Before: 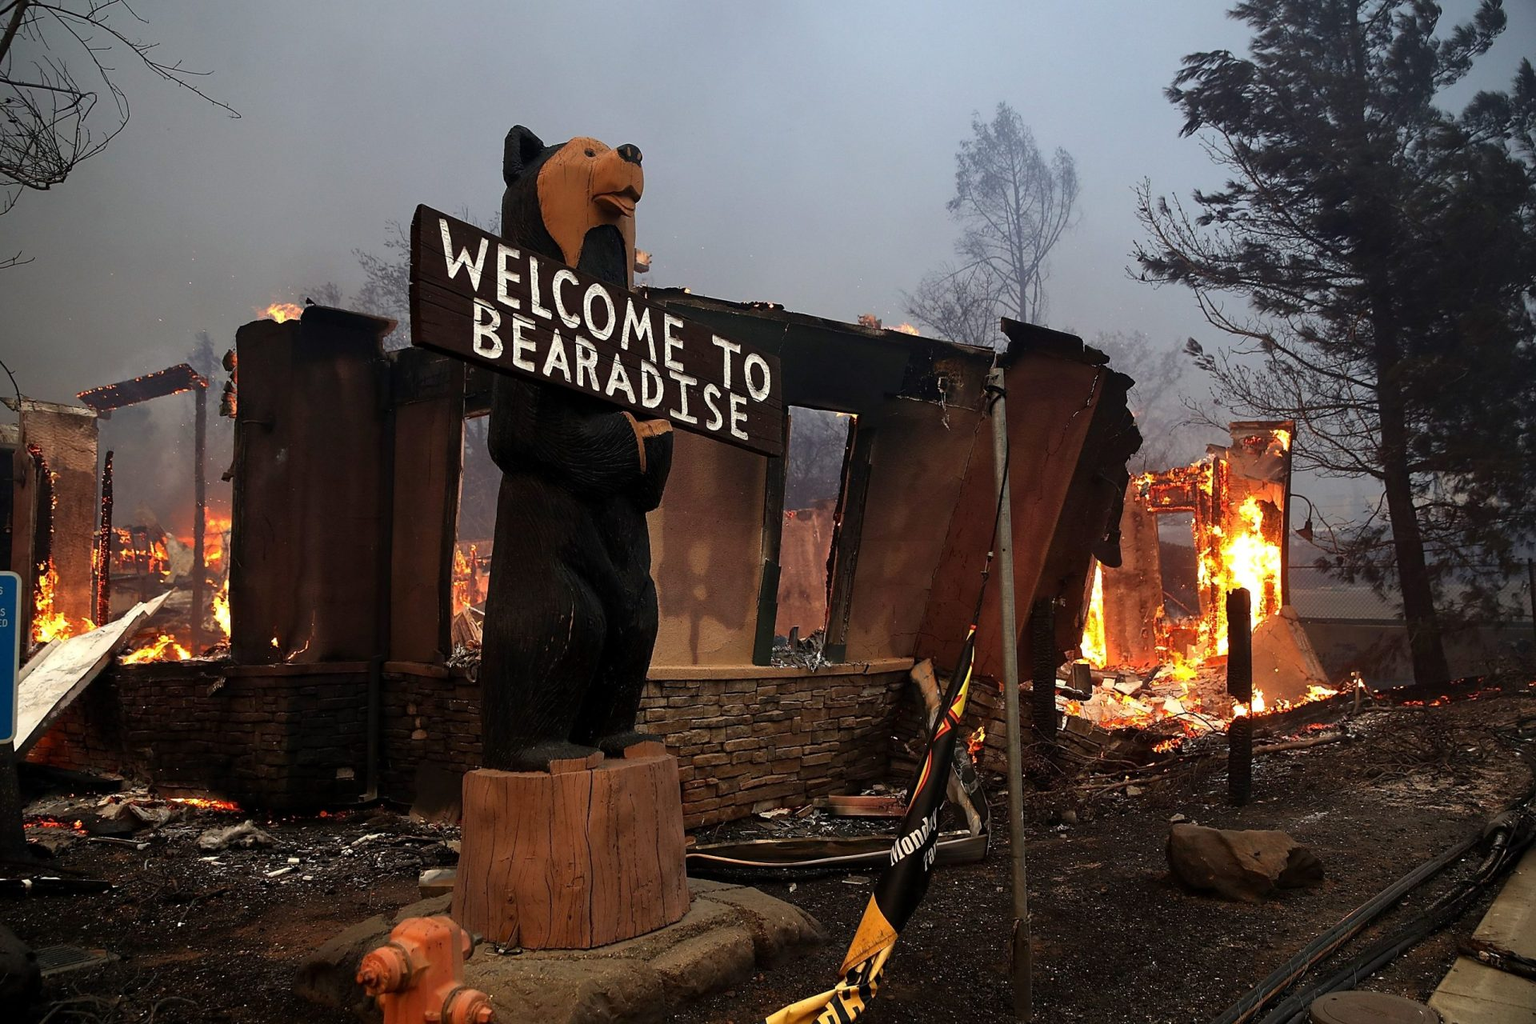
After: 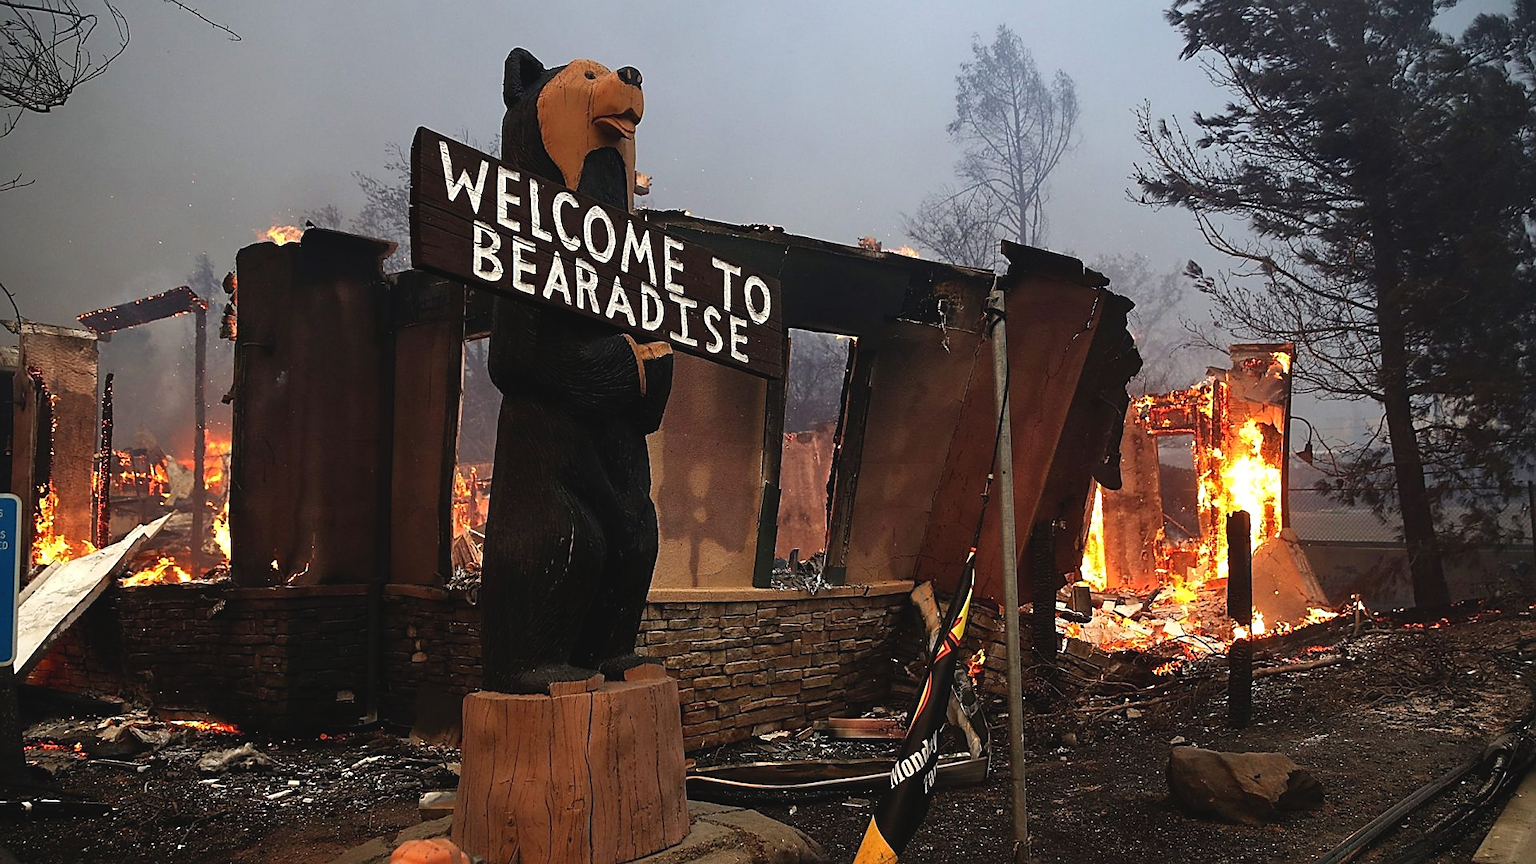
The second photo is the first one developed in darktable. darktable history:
crop: top 7.58%, bottom 7.99%
sharpen: on, module defaults
tone curve: curves: ch0 [(0, 0.046) (0.04, 0.074) (0.831, 0.861) (1, 1)]; ch1 [(0, 0) (0.146, 0.159) (0.338, 0.365) (0.417, 0.455) (0.489, 0.486) (0.504, 0.502) (0.529, 0.537) (0.563, 0.567) (1, 1)]; ch2 [(0, 0) (0.307, 0.298) (0.388, 0.375) (0.443, 0.456) (0.485, 0.492) (0.544, 0.525) (1, 1)], preserve colors none
